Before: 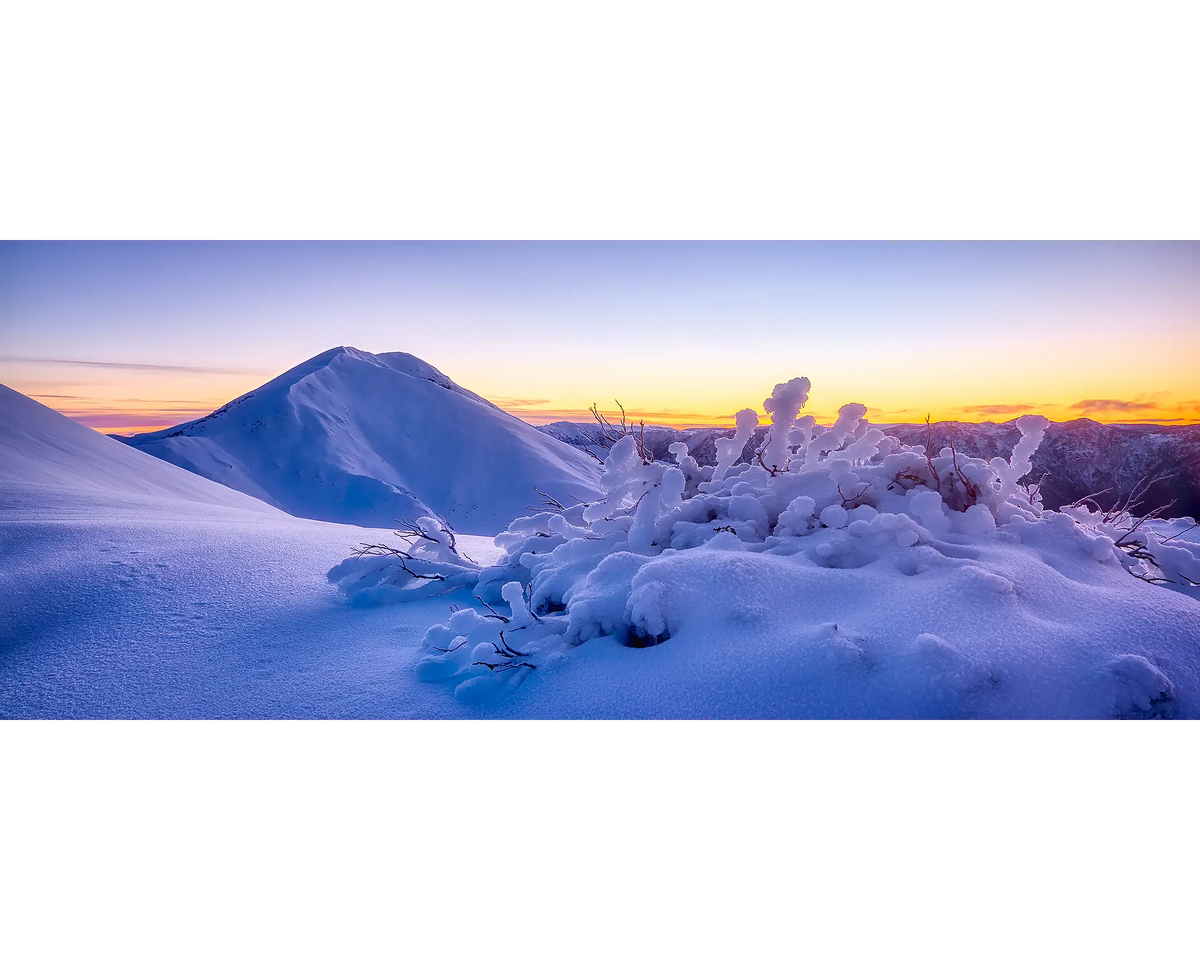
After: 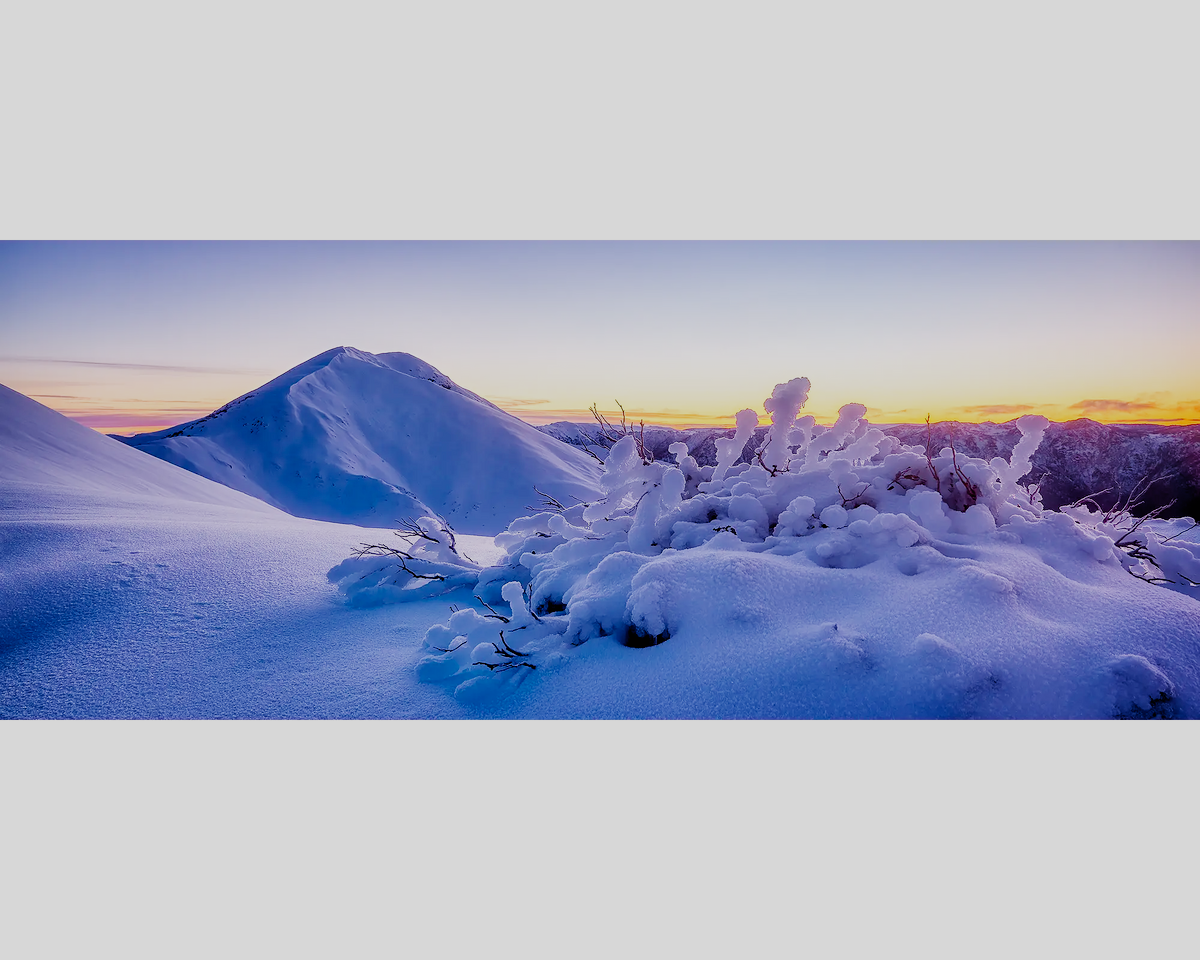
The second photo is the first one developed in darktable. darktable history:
filmic rgb: black relative exposure -7.65 EV, white relative exposure 4.56 EV, hardness 3.61, contrast 1.052, preserve chrominance no, color science v5 (2021)
